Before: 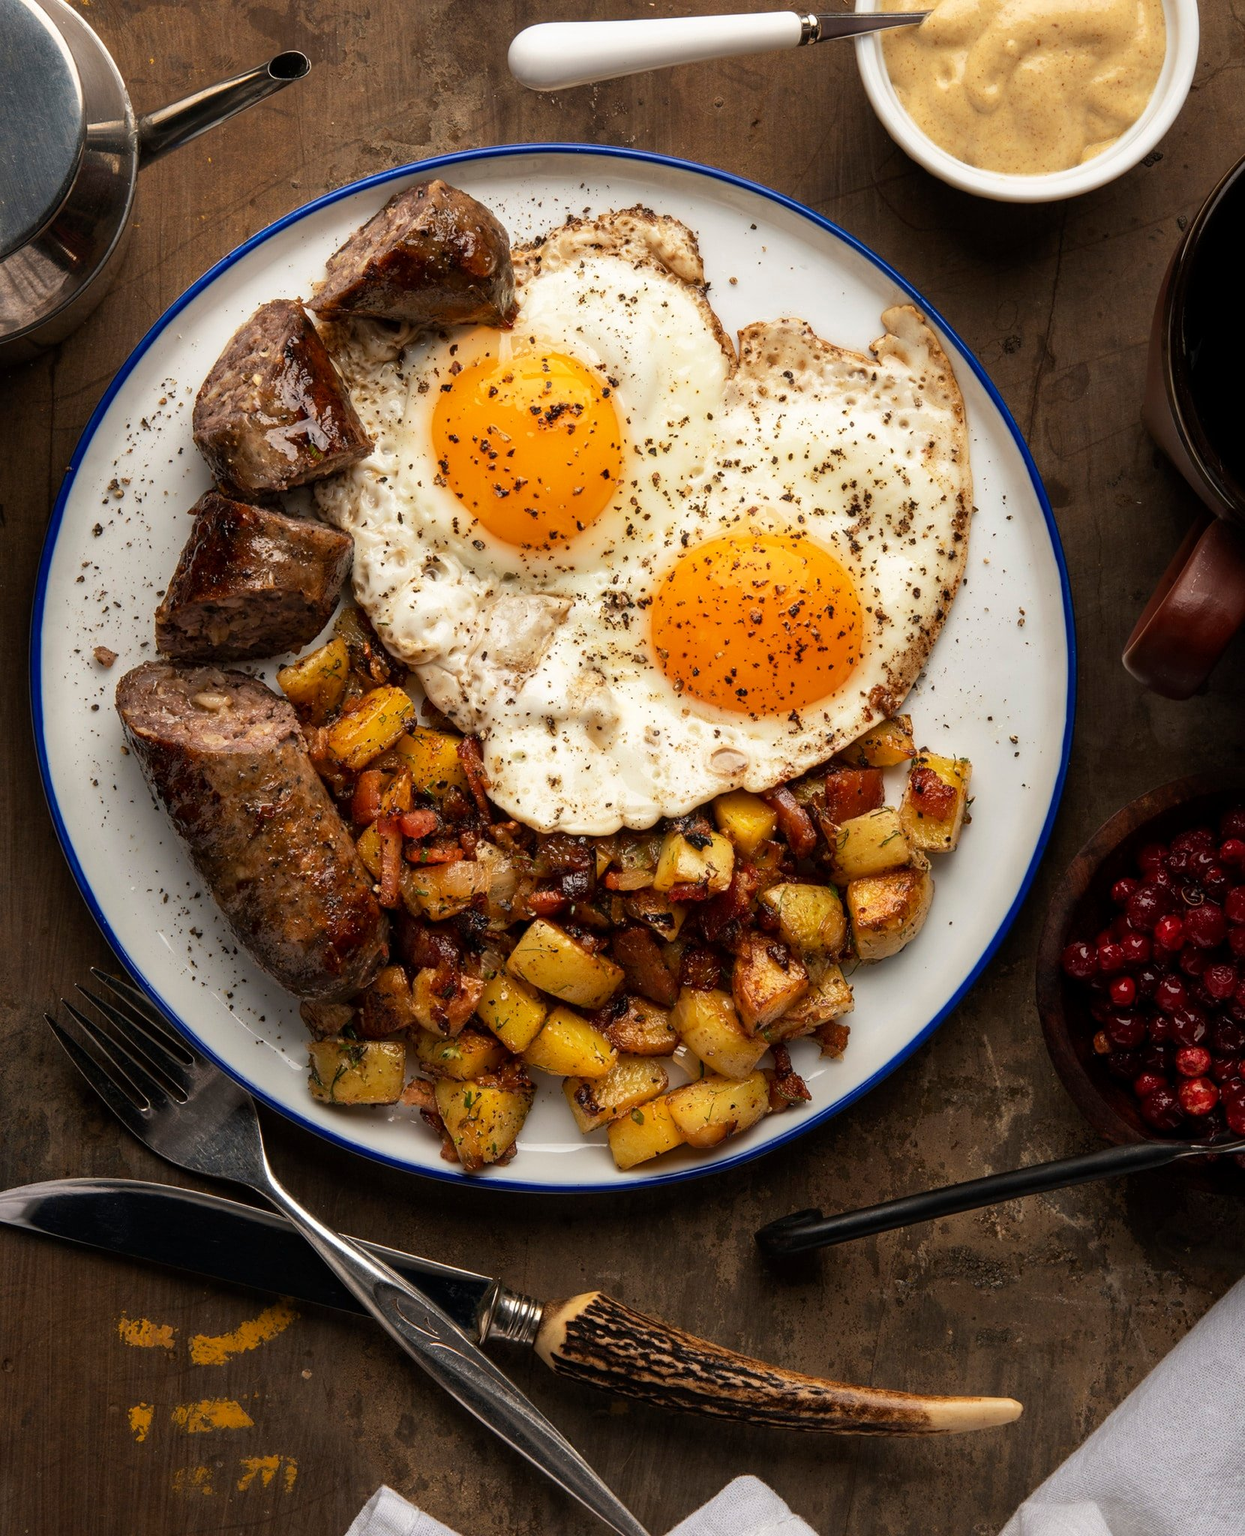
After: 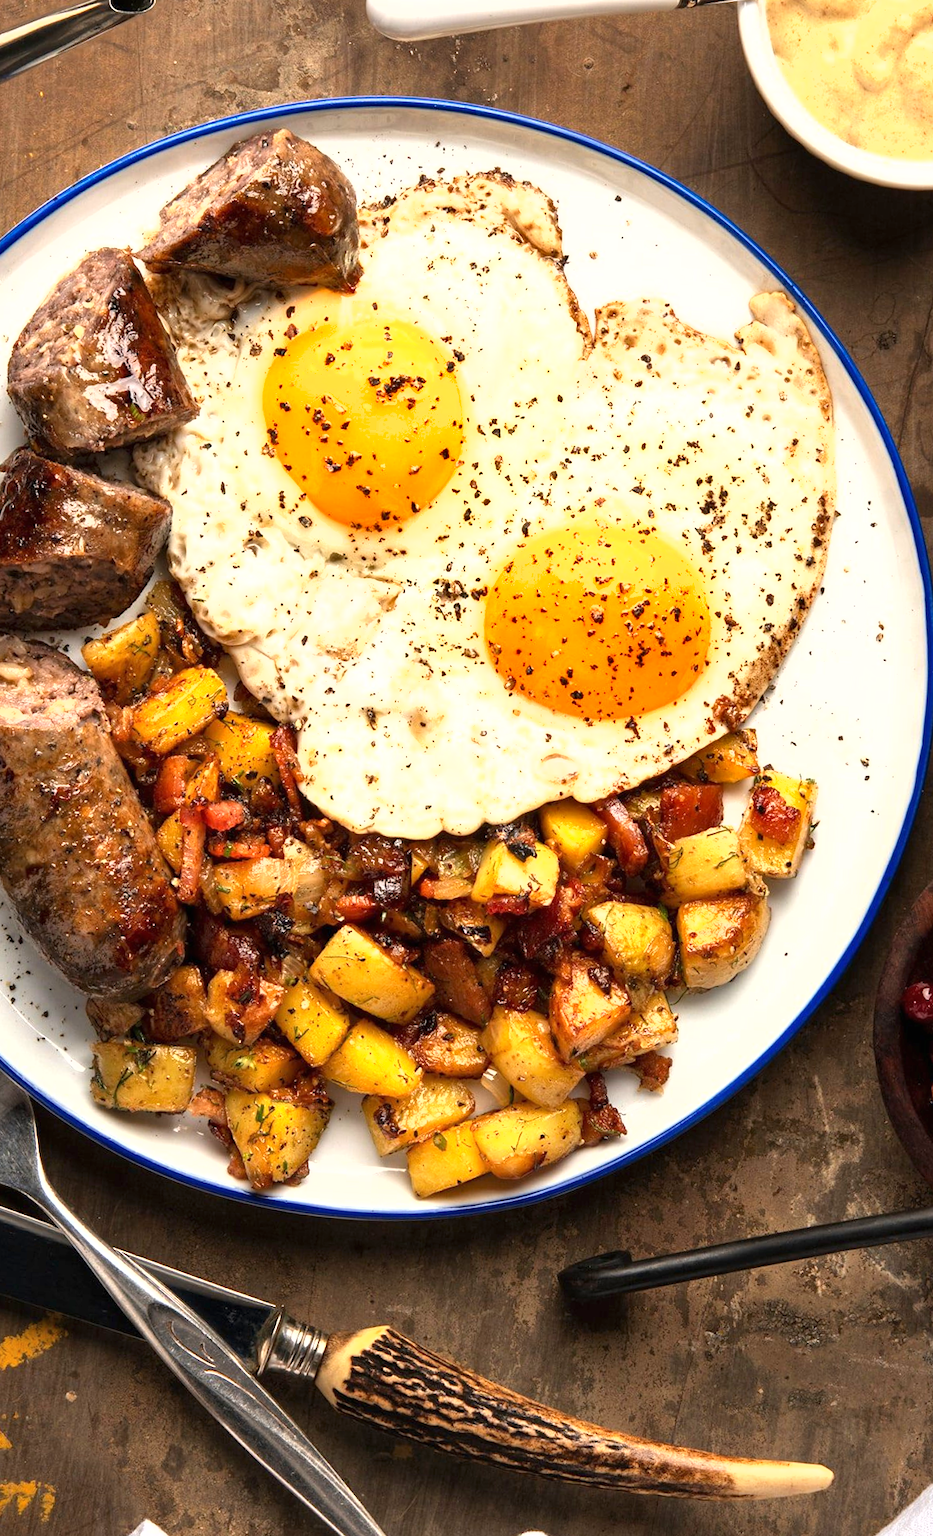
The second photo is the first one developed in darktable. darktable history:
crop and rotate: angle -3.27°, left 14.277%, top 0.028%, right 10.766%, bottom 0.028%
exposure: black level correction 0, exposure 1.2 EV, compensate exposure bias true, compensate highlight preservation false
shadows and highlights: radius 125.46, shadows 30.51, highlights -30.51, low approximation 0.01, soften with gaussian
